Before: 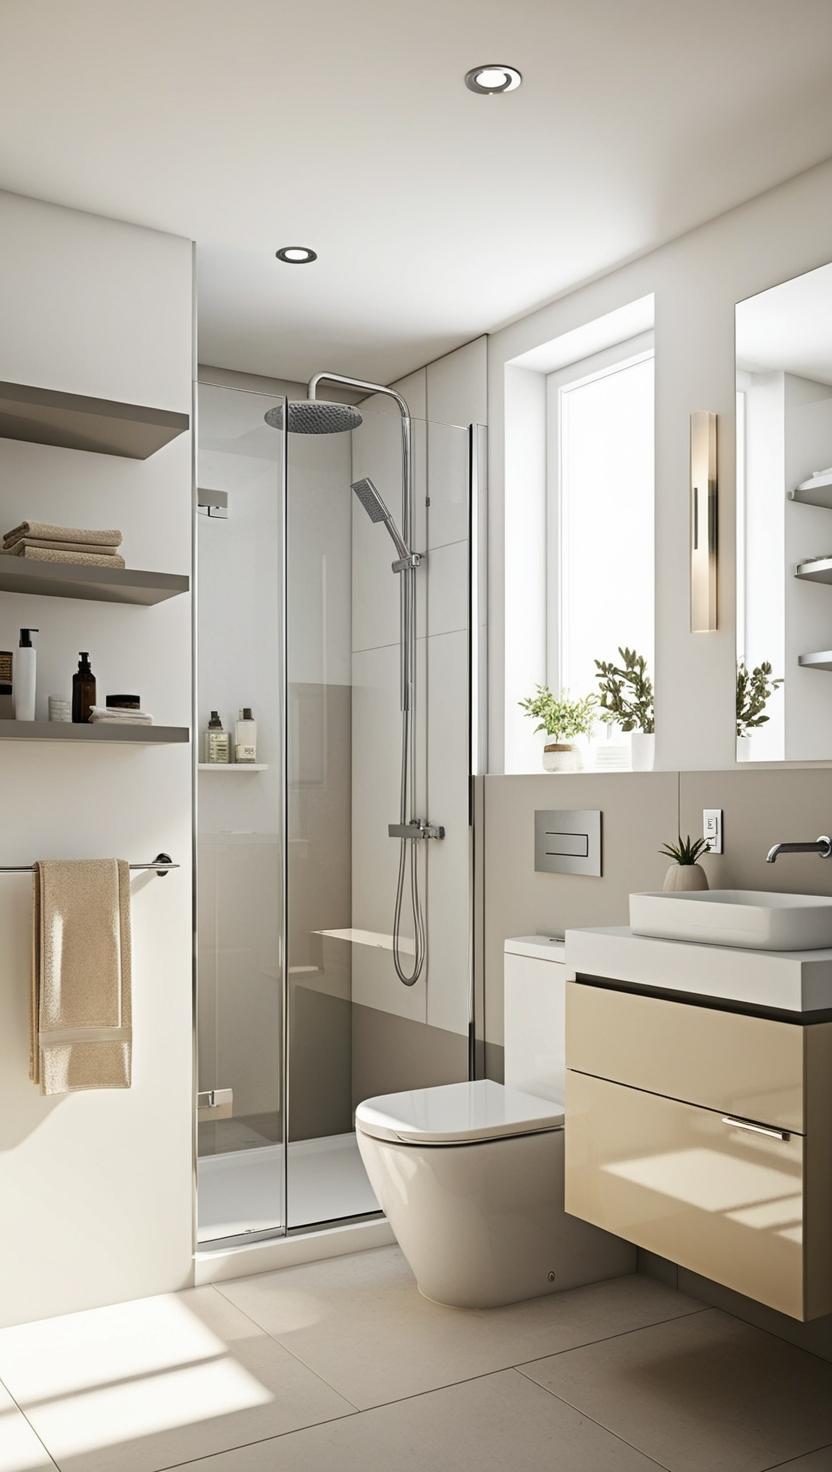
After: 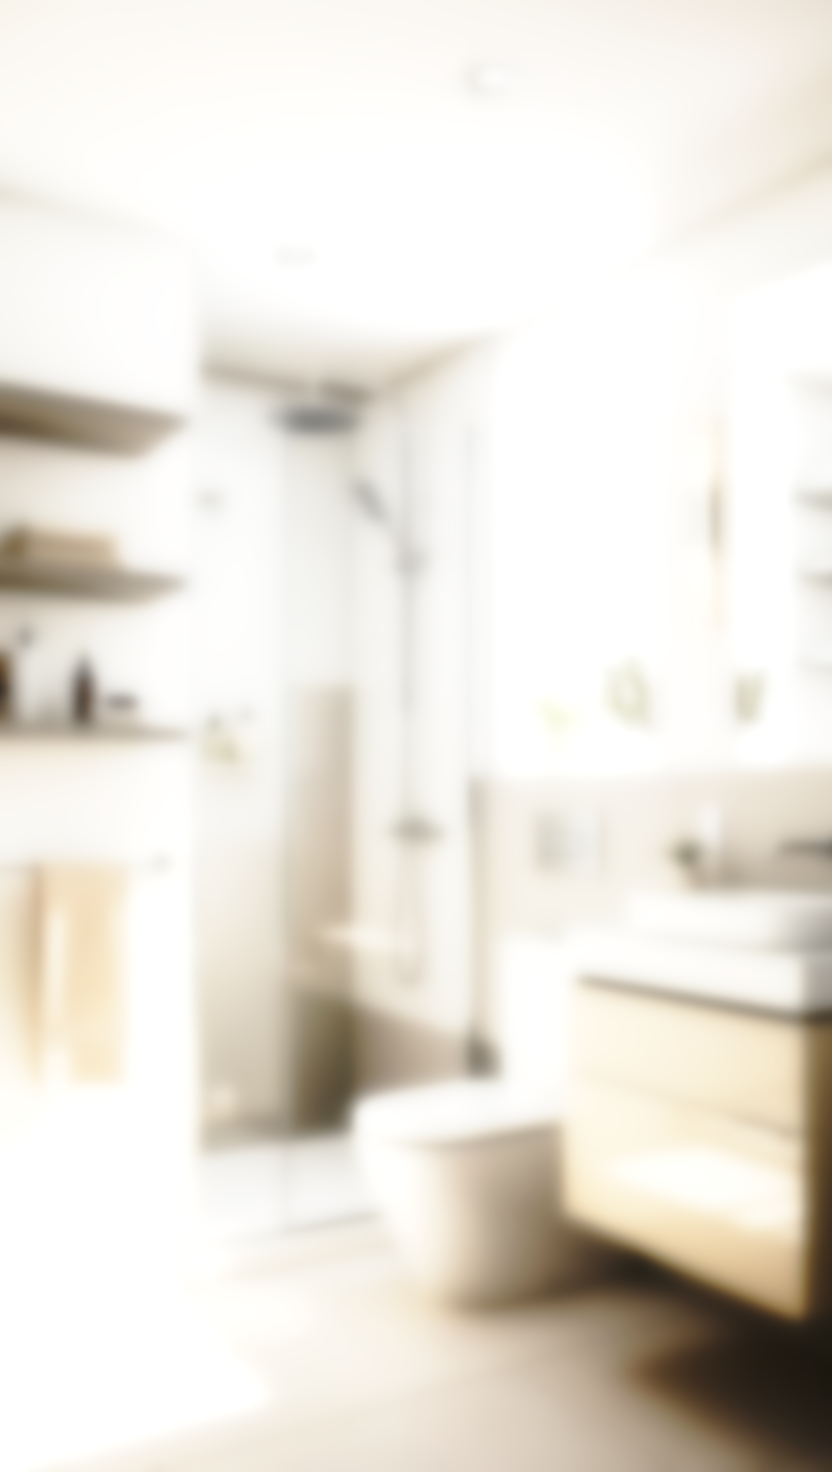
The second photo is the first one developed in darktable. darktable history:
tone equalizer: -8 EV -0.75 EV, -7 EV -0.7 EV, -6 EV -0.6 EV, -5 EV -0.4 EV, -3 EV 0.4 EV, -2 EV 0.6 EV, -1 EV 0.7 EV, +0 EV 0.75 EV, edges refinement/feathering 500, mask exposure compensation -1.57 EV, preserve details no
base curve: curves: ch0 [(0, 0) (0.032, 0.037) (0.105, 0.228) (0.435, 0.76) (0.856, 0.983) (1, 1)], preserve colors none
lowpass: on, module defaults
